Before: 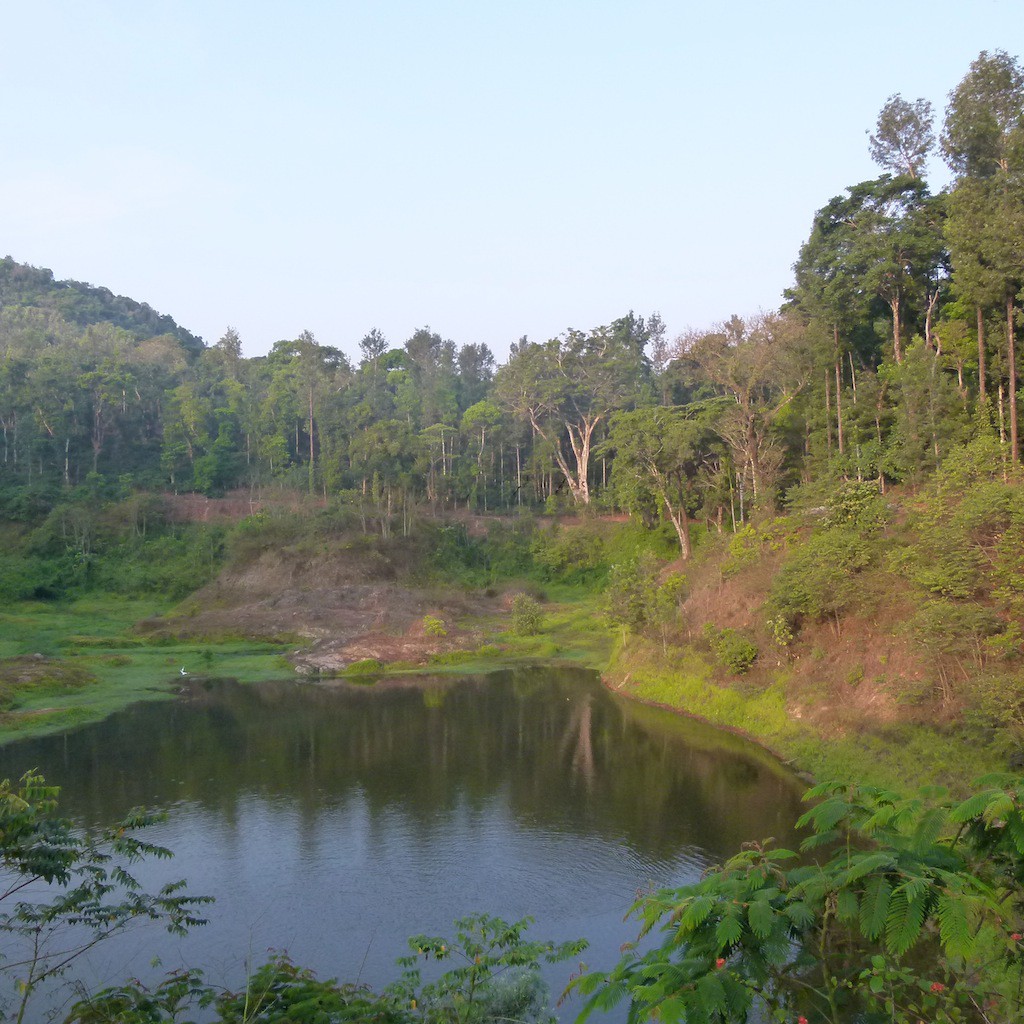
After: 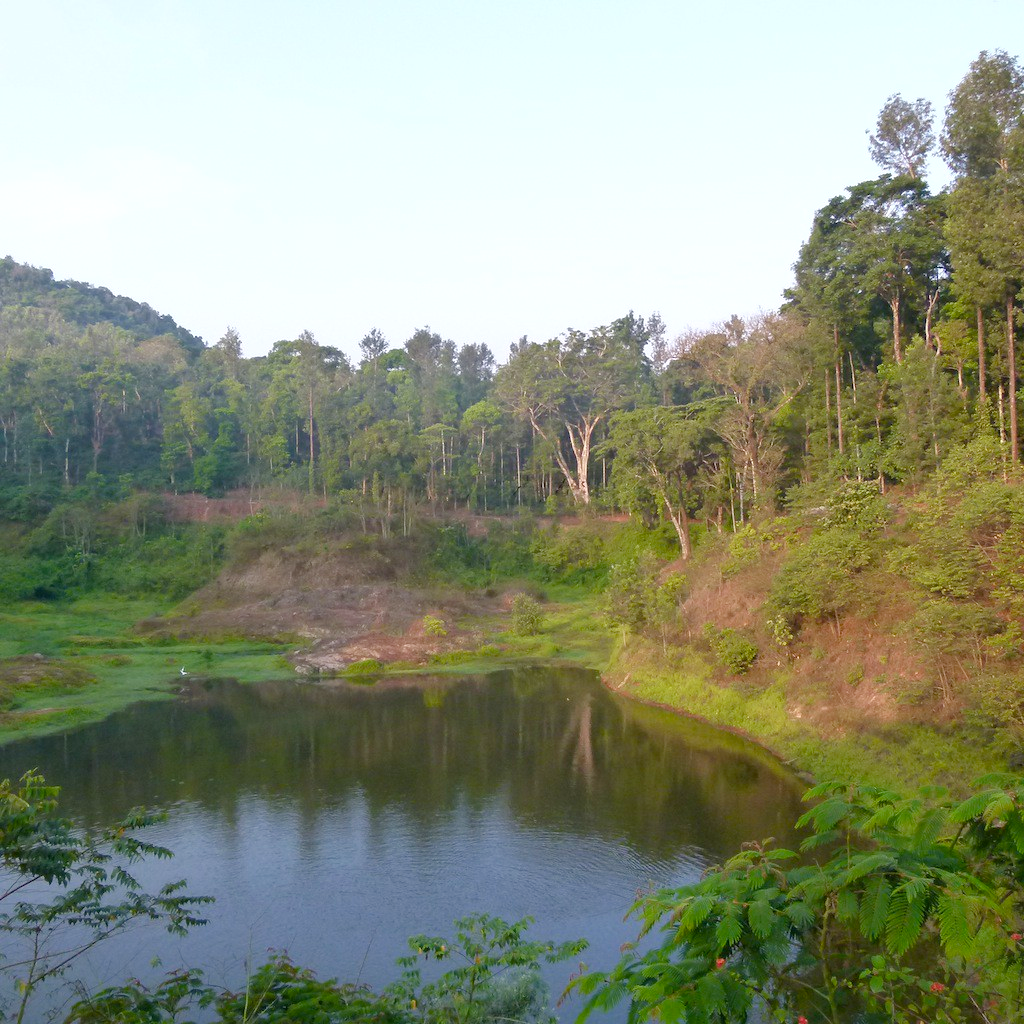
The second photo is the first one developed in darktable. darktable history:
exposure: black level correction 0, exposure 0.199 EV, compensate exposure bias true, compensate highlight preservation false
color balance rgb: power › hue 72.24°, linear chroma grading › global chroma 20.504%, perceptual saturation grading › global saturation 0.499%, perceptual saturation grading › highlights -32.032%, perceptual saturation grading › mid-tones 5.18%, perceptual saturation grading › shadows 18.797%
